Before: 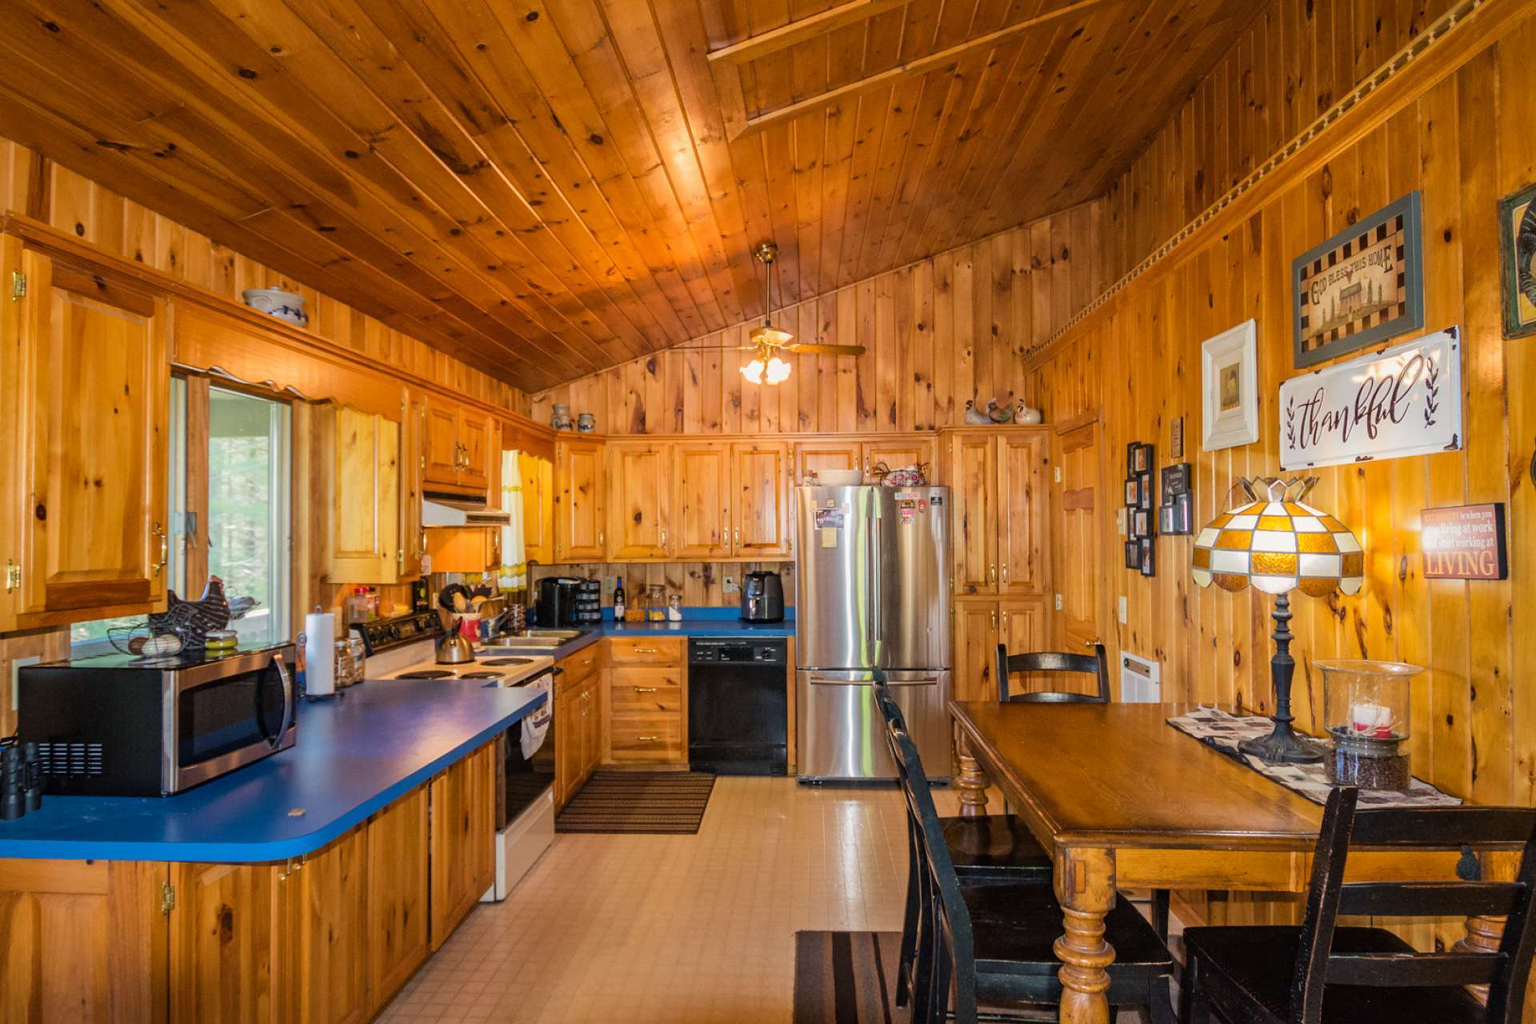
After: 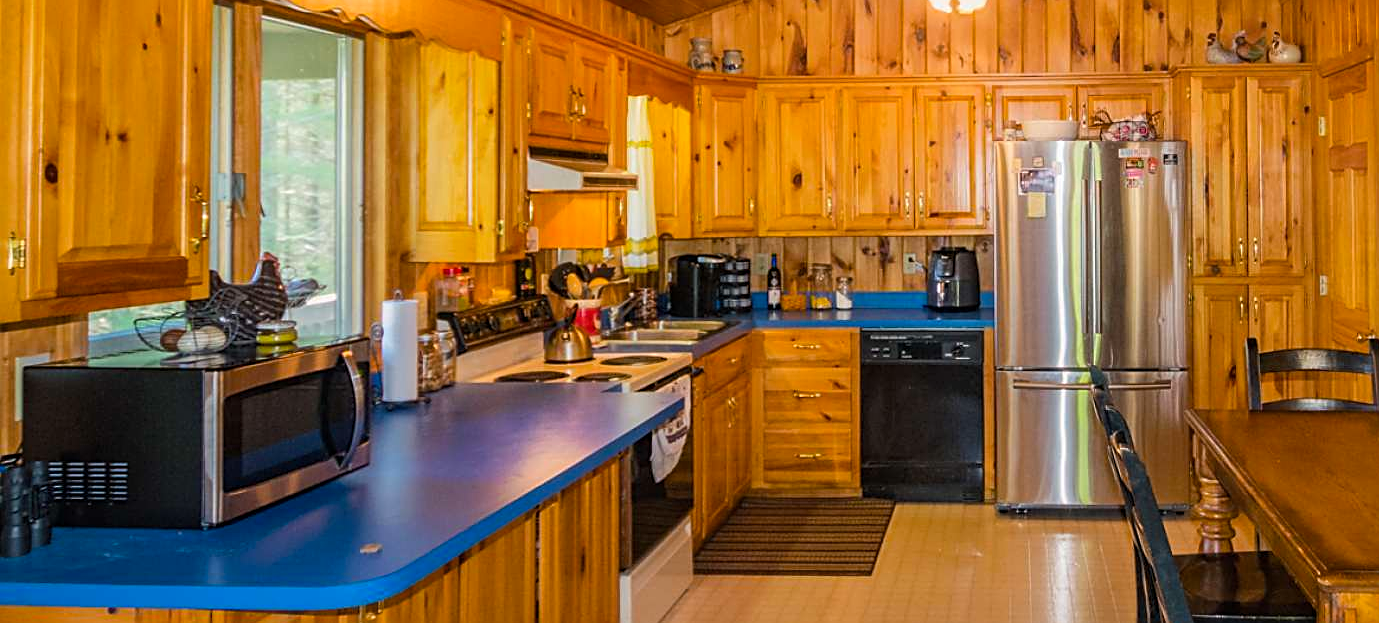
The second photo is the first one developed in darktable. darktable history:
sharpen: on, module defaults
crop: top 36.543%, right 28.133%, bottom 14.713%
color balance rgb: shadows lift › chroma 0.742%, shadows lift › hue 113.36°, perceptual saturation grading › global saturation 19.762%
